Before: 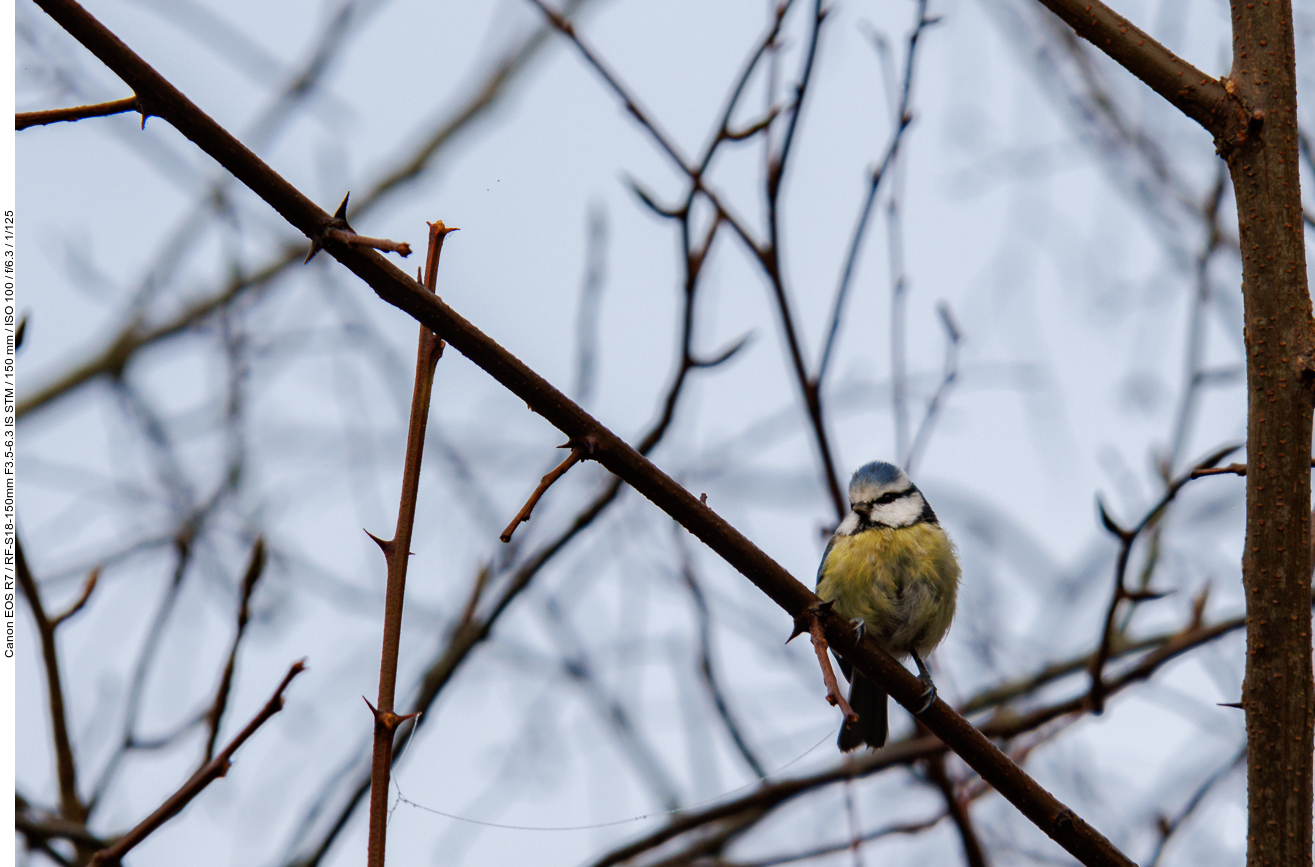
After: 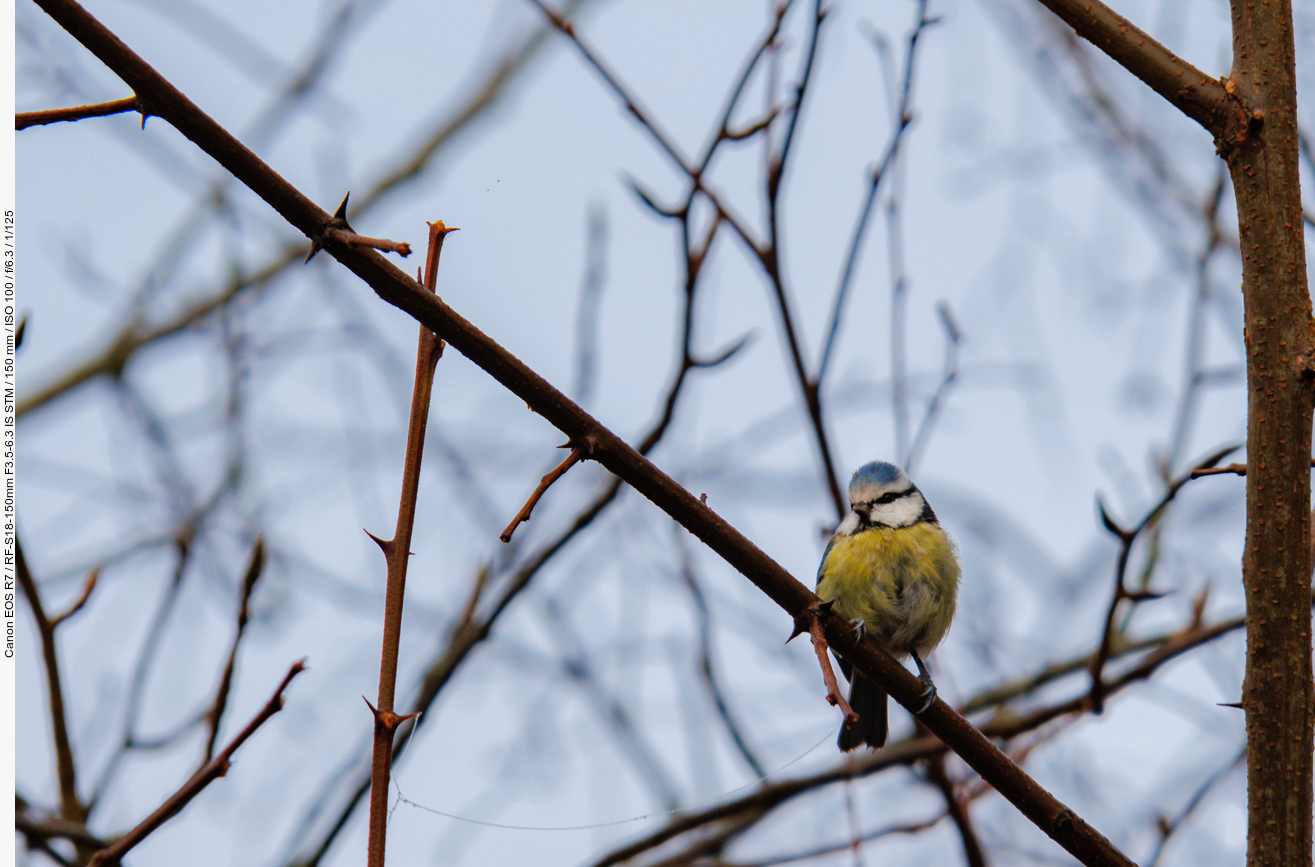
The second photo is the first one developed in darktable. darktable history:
contrast brightness saturation: brightness 0.094, saturation 0.194
shadows and highlights: shadows -20.26, white point adjustment -2.01, highlights -34.84
